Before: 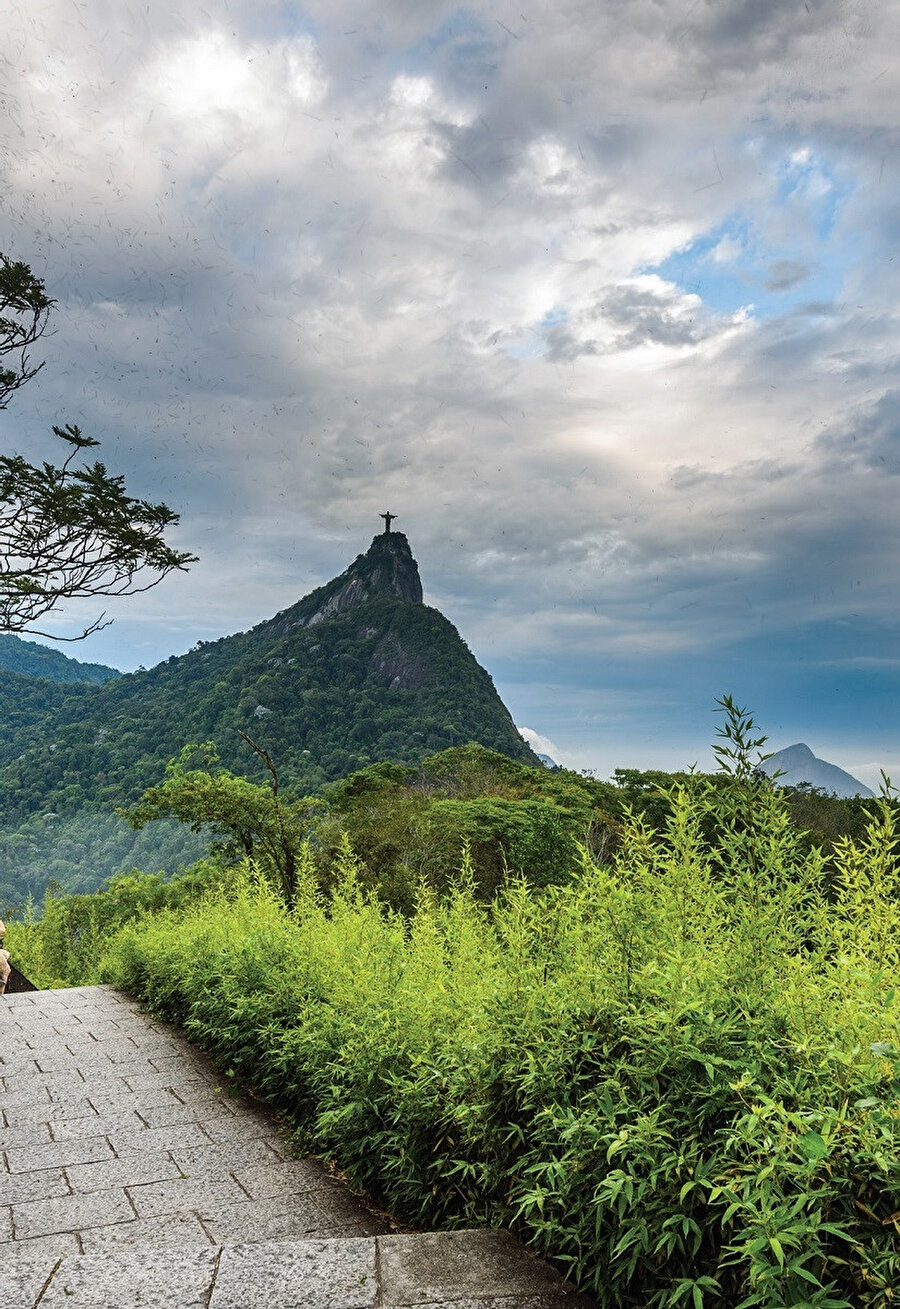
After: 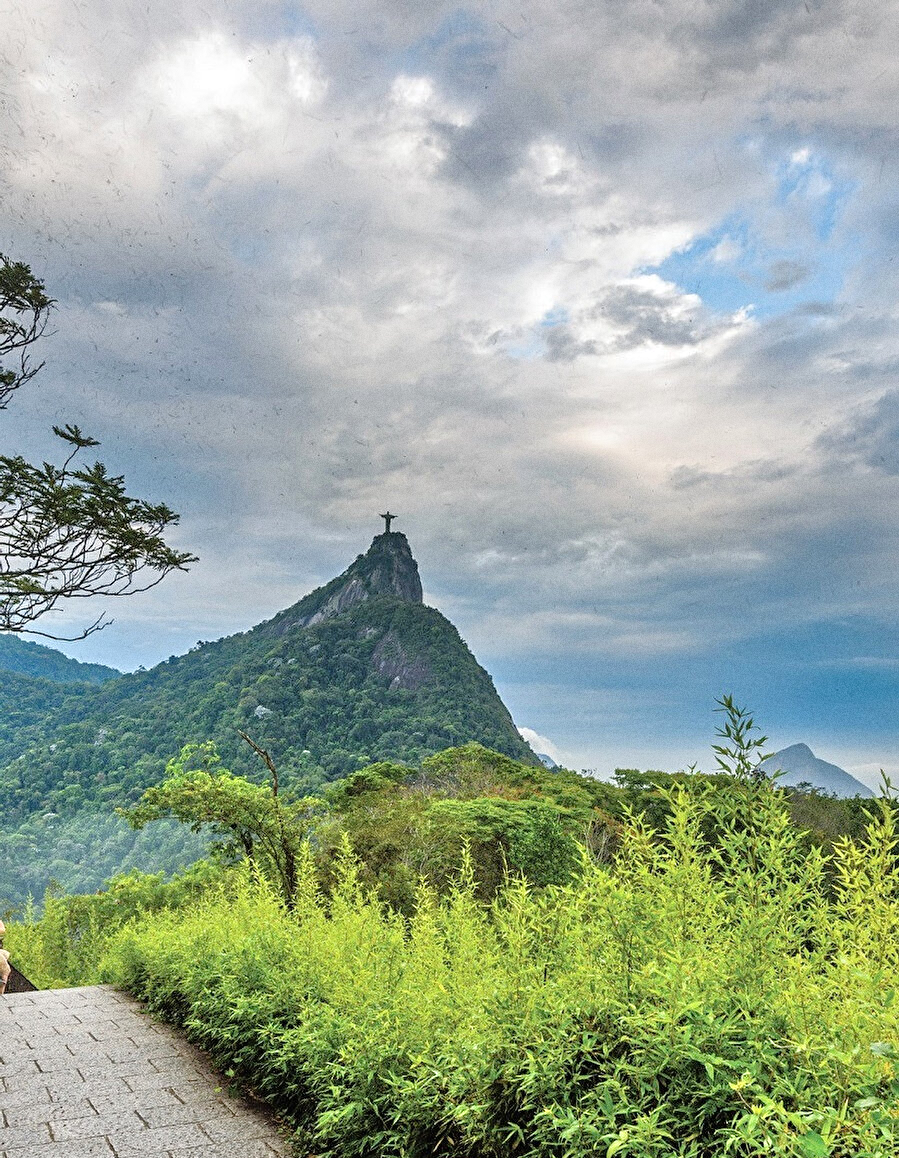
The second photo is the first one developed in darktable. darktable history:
crop and rotate: top 0%, bottom 11.49%
grain: on, module defaults
tone equalizer: -7 EV 0.15 EV, -6 EV 0.6 EV, -5 EV 1.15 EV, -4 EV 1.33 EV, -3 EV 1.15 EV, -2 EV 0.6 EV, -1 EV 0.15 EV, mask exposure compensation -0.5 EV
